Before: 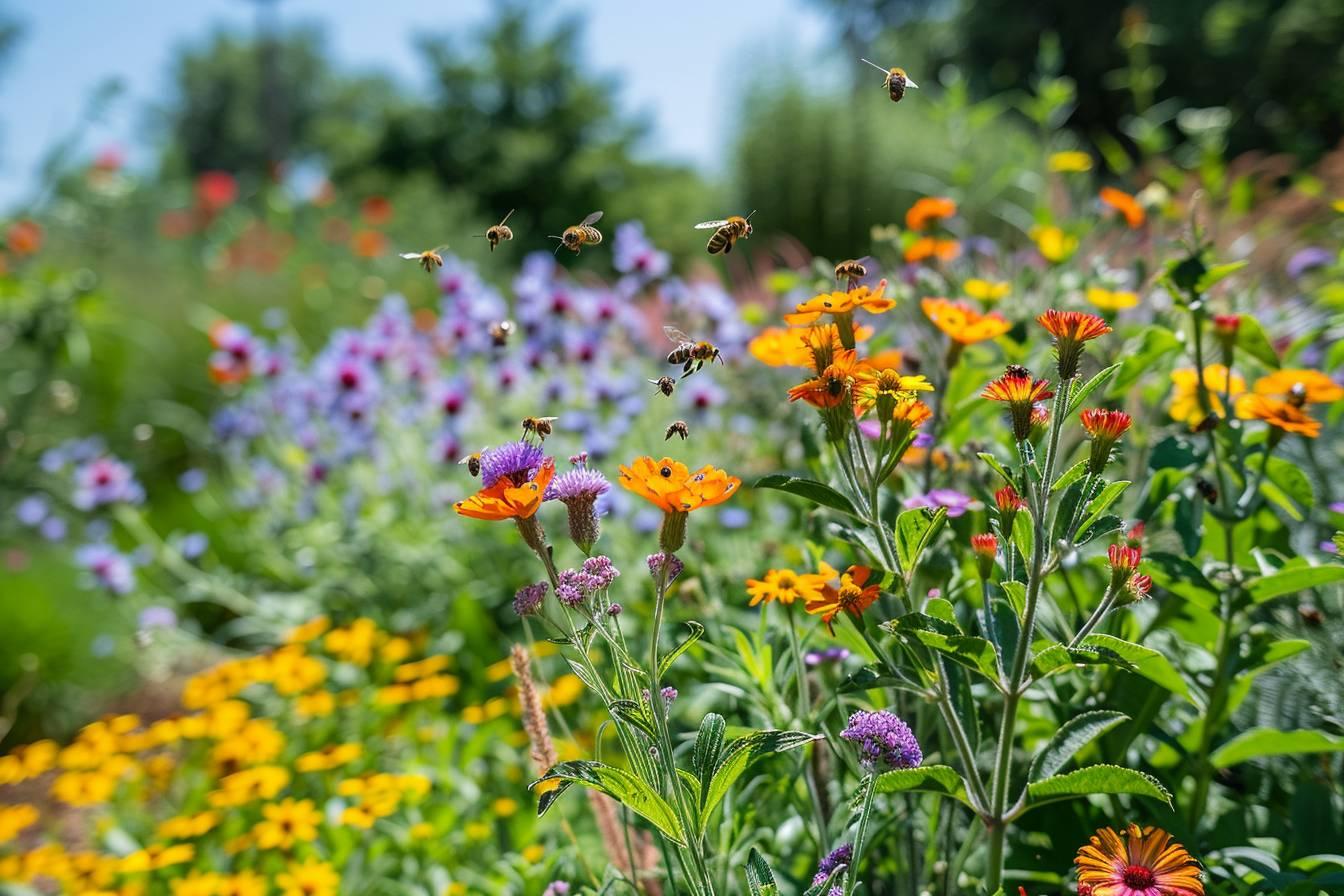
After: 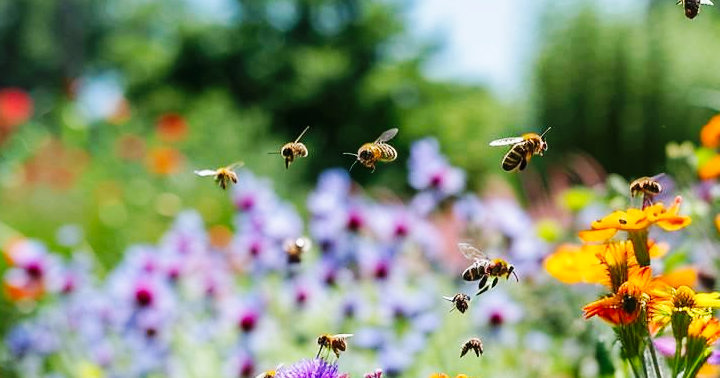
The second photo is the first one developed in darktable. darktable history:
base curve: curves: ch0 [(0, 0) (0.032, 0.025) (0.121, 0.166) (0.206, 0.329) (0.605, 0.79) (1, 1)], preserve colors none
crop: left 15.306%, top 9.319%, right 31.092%, bottom 48.406%
